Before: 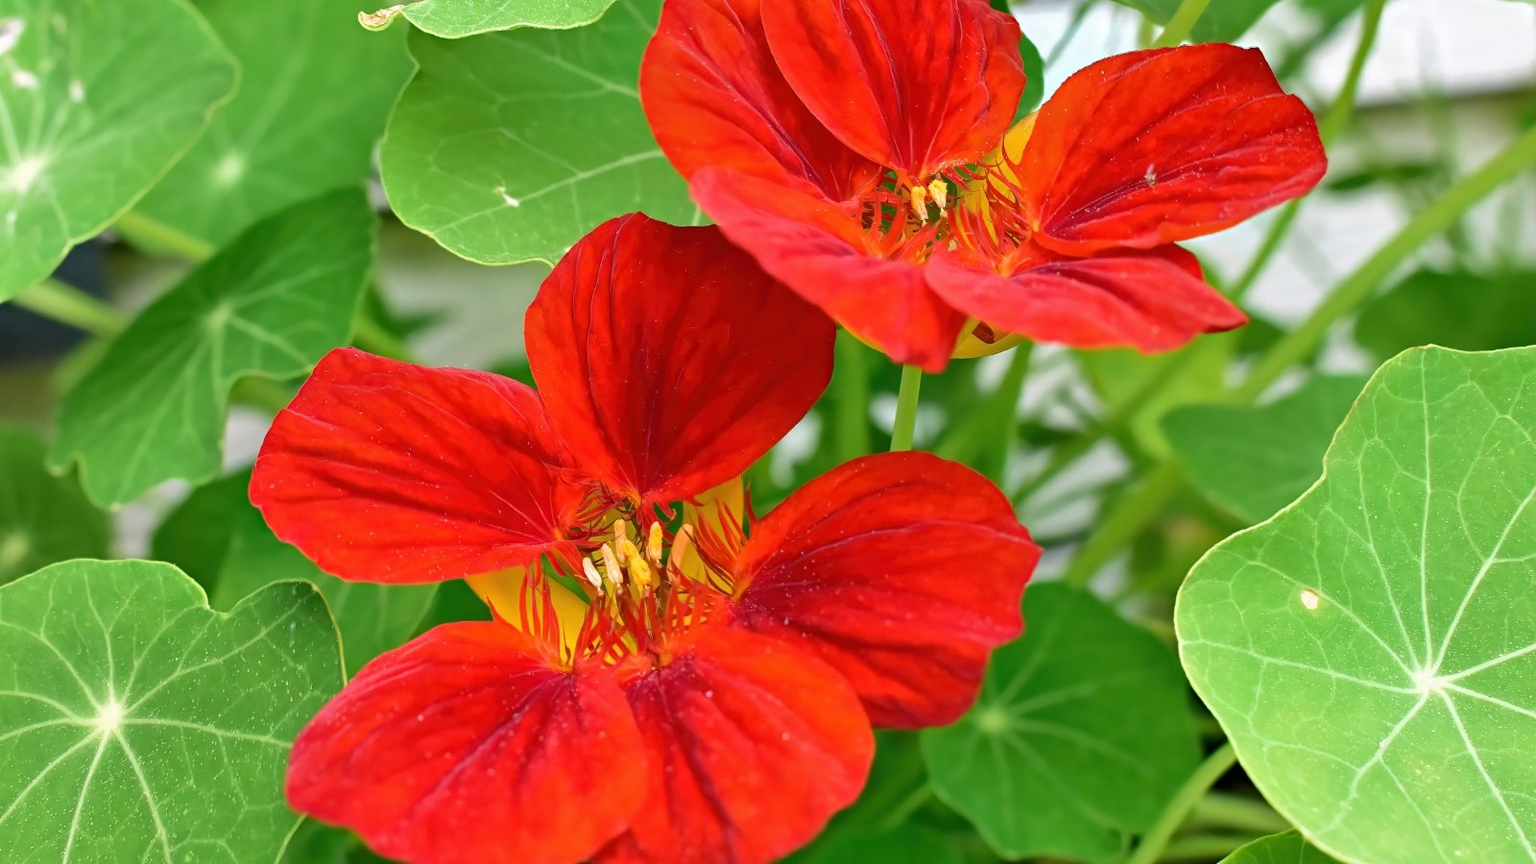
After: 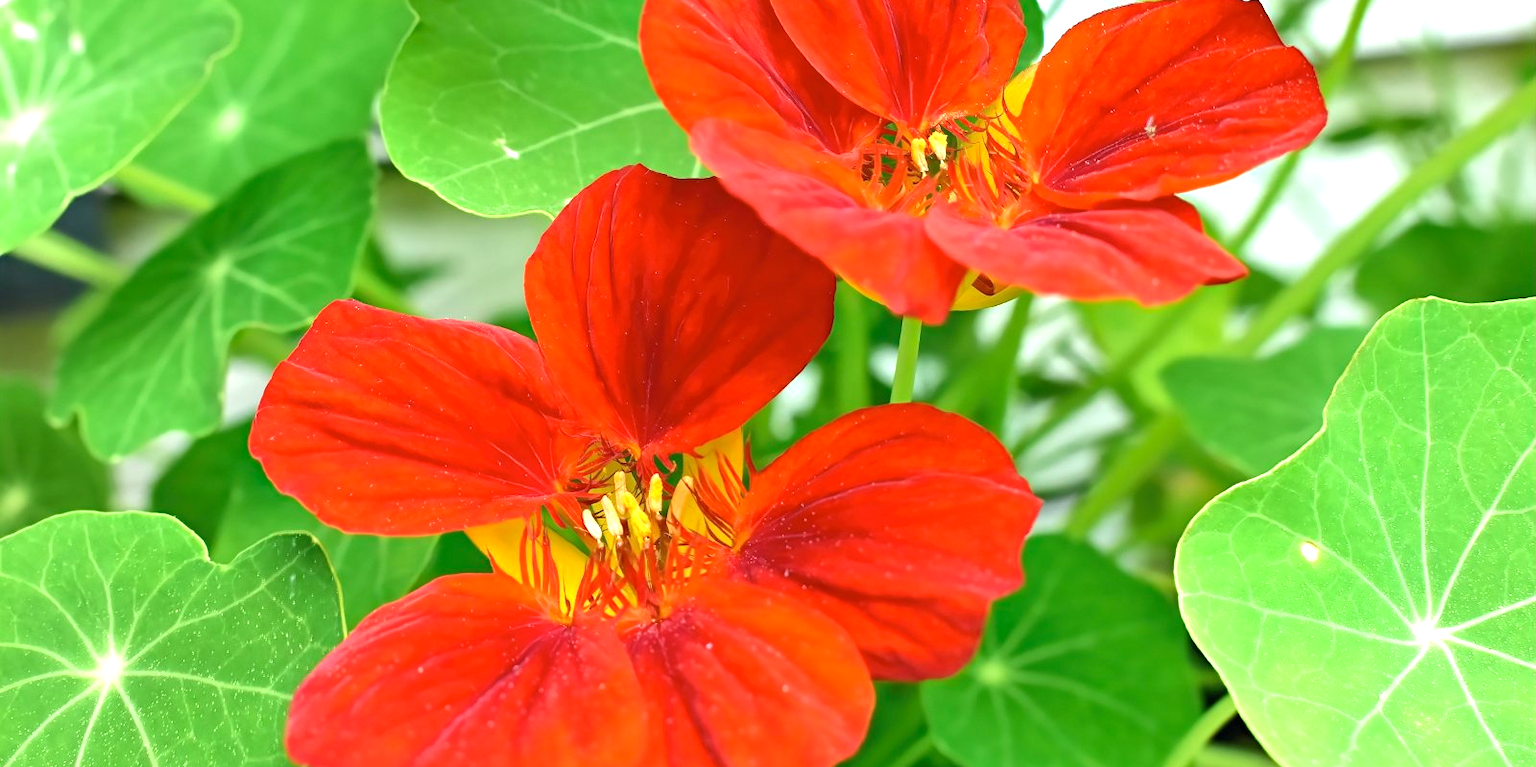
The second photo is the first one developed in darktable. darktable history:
crop and rotate: top 5.609%, bottom 5.609%
color correction: highlights a* -8, highlights b* 3.1
exposure: black level correction 0, exposure 0.7 EV, compensate exposure bias true, compensate highlight preservation false
